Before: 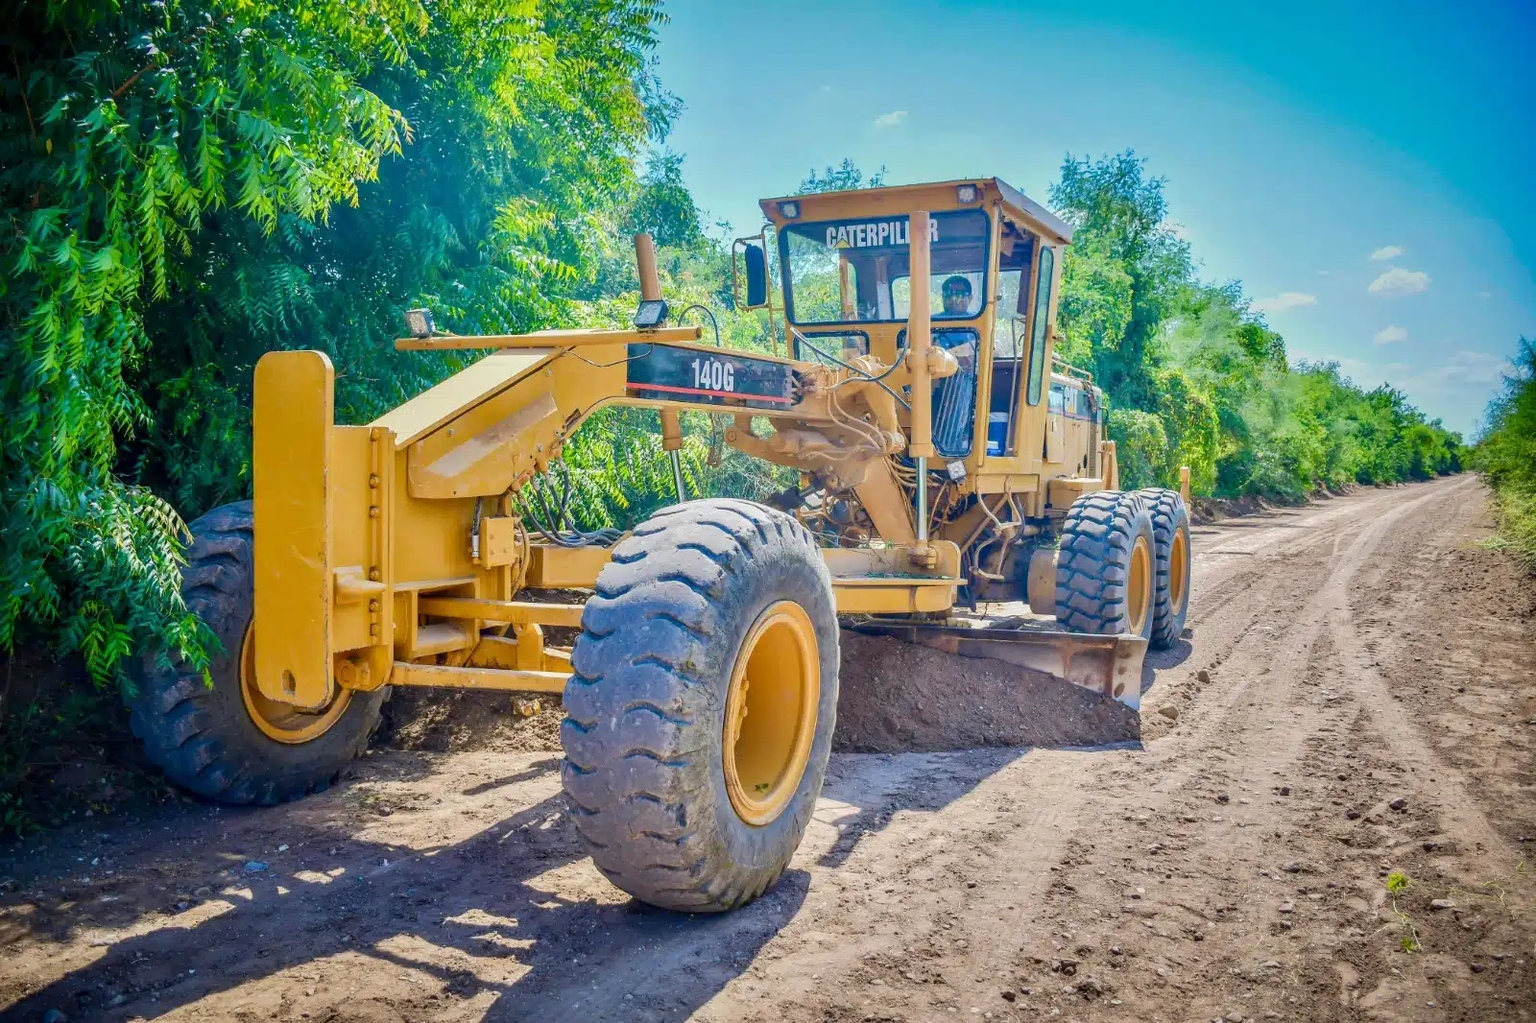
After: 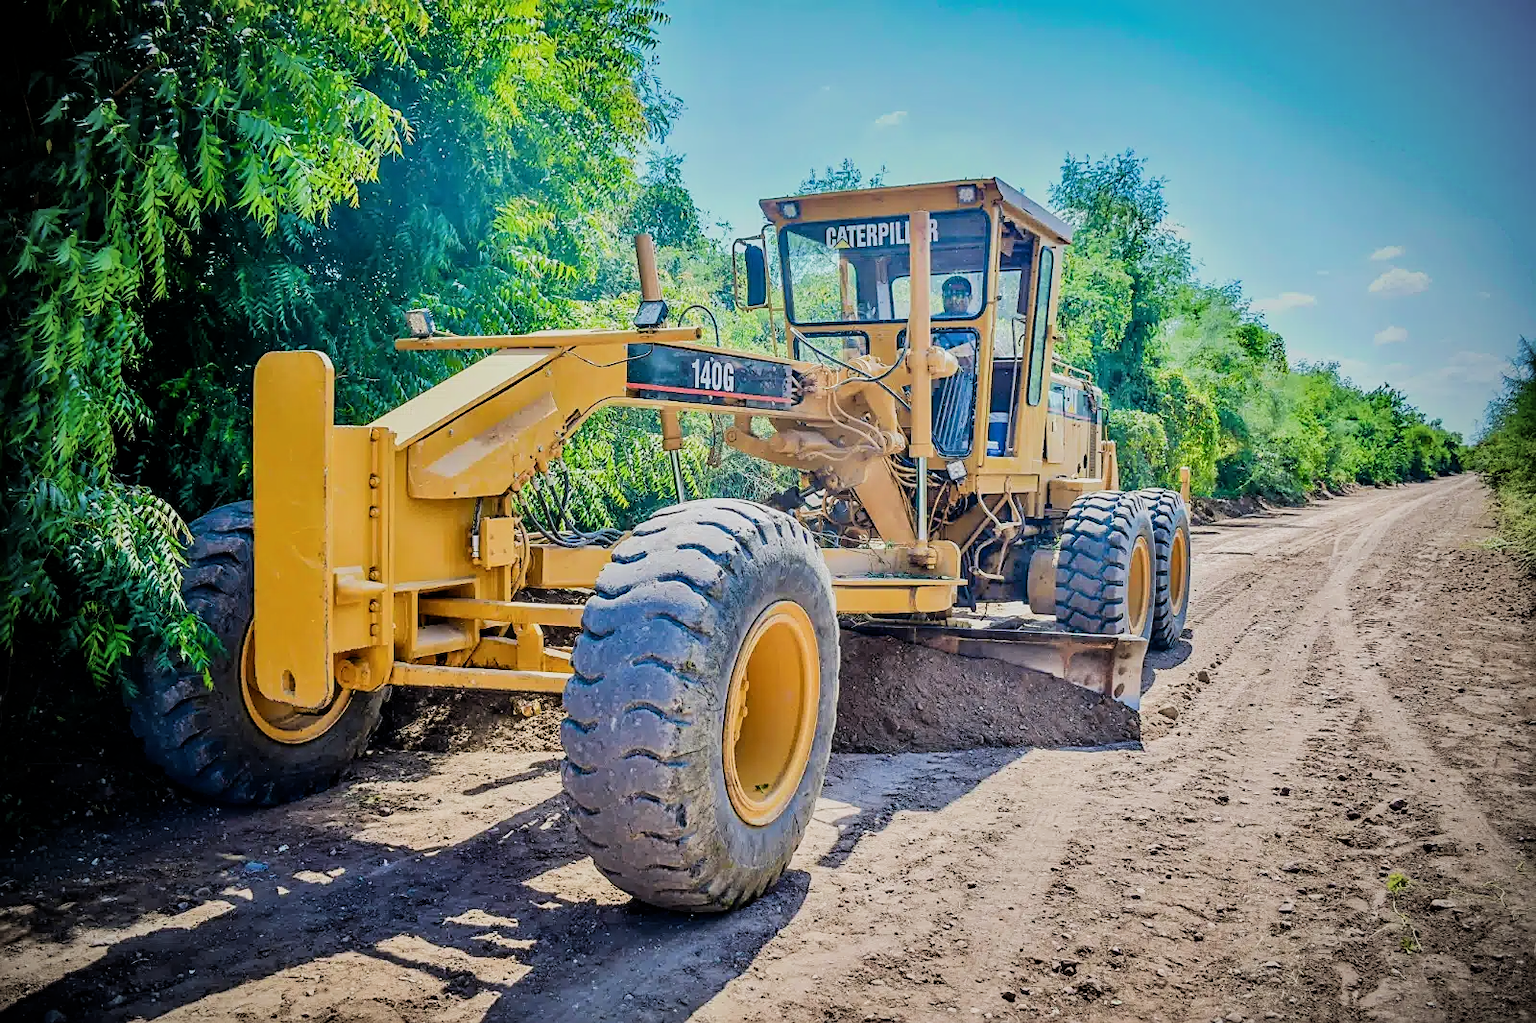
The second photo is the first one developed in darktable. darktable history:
exposure: compensate highlight preservation false
vignetting: unbound false
filmic rgb: black relative exposure -7.49 EV, white relative exposure 5 EV, hardness 3.31, contrast 1.298
sharpen: on, module defaults
